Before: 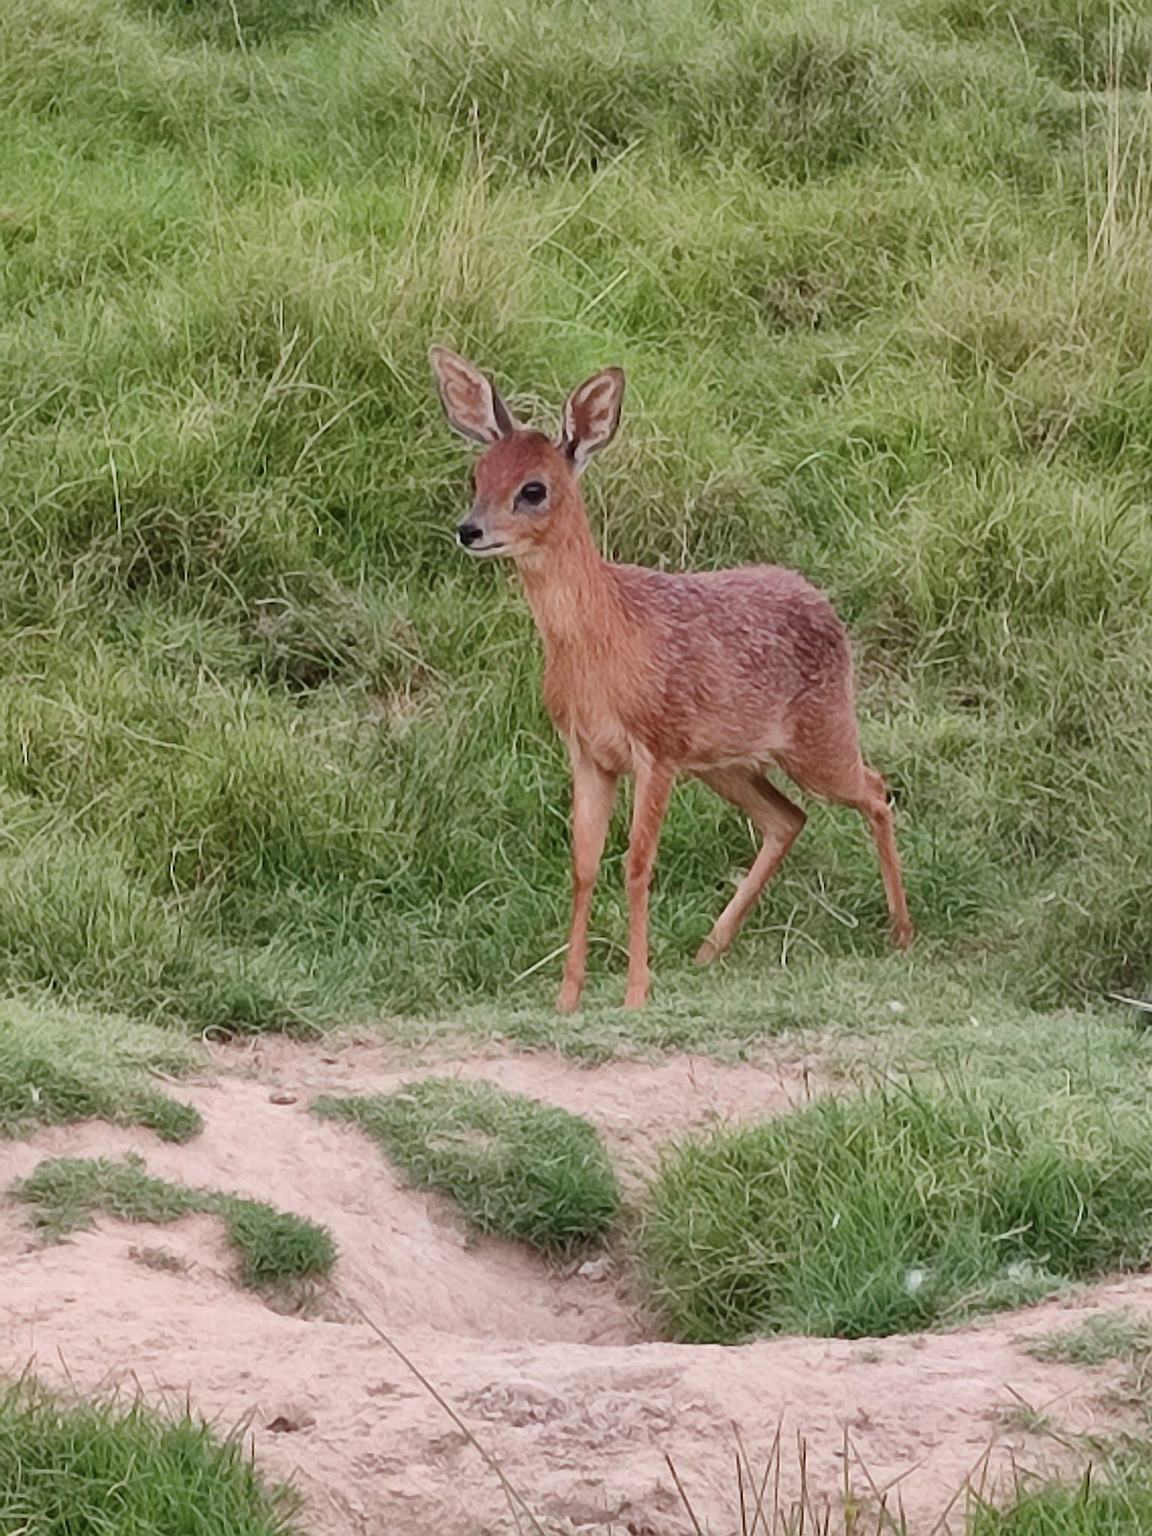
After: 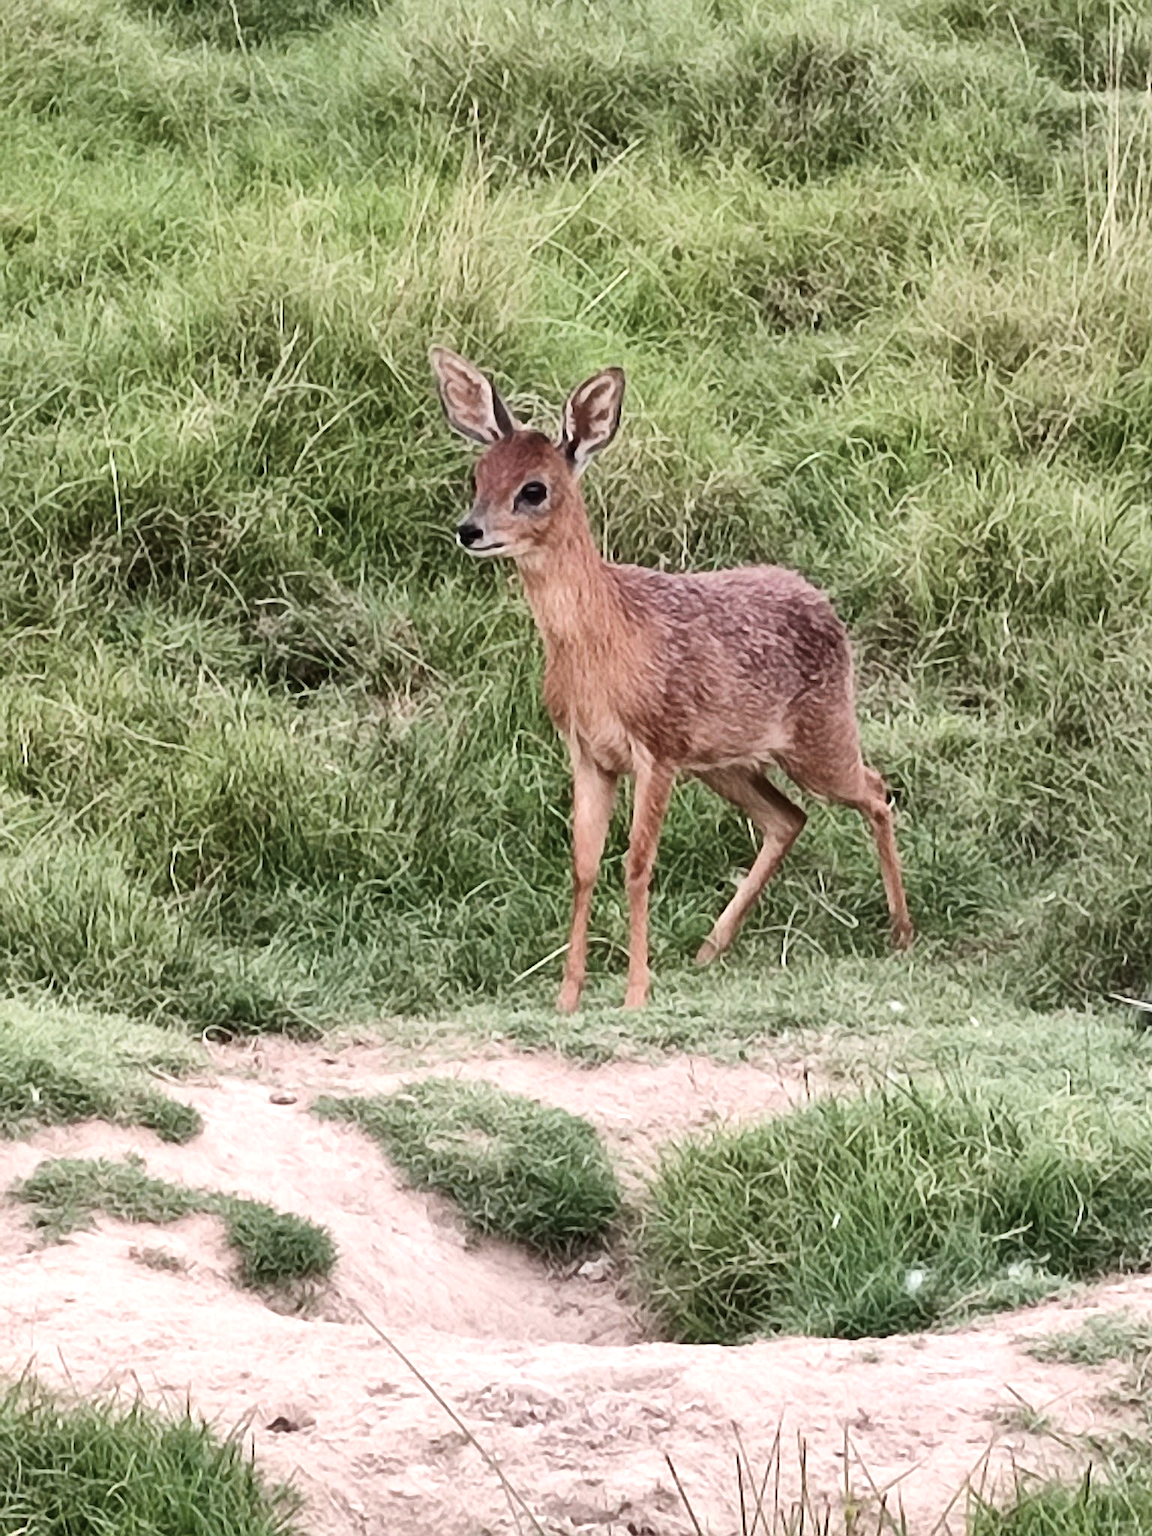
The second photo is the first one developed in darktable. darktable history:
contrast brightness saturation: contrast 0.11, saturation -0.17
tone equalizer: -8 EV -0.75 EV, -7 EV -0.7 EV, -6 EV -0.6 EV, -5 EV -0.4 EV, -3 EV 0.4 EV, -2 EV 0.6 EV, -1 EV 0.7 EV, +0 EV 0.75 EV, edges refinement/feathering 500, mask exposure compensation -1.57 EV, preserve details no
